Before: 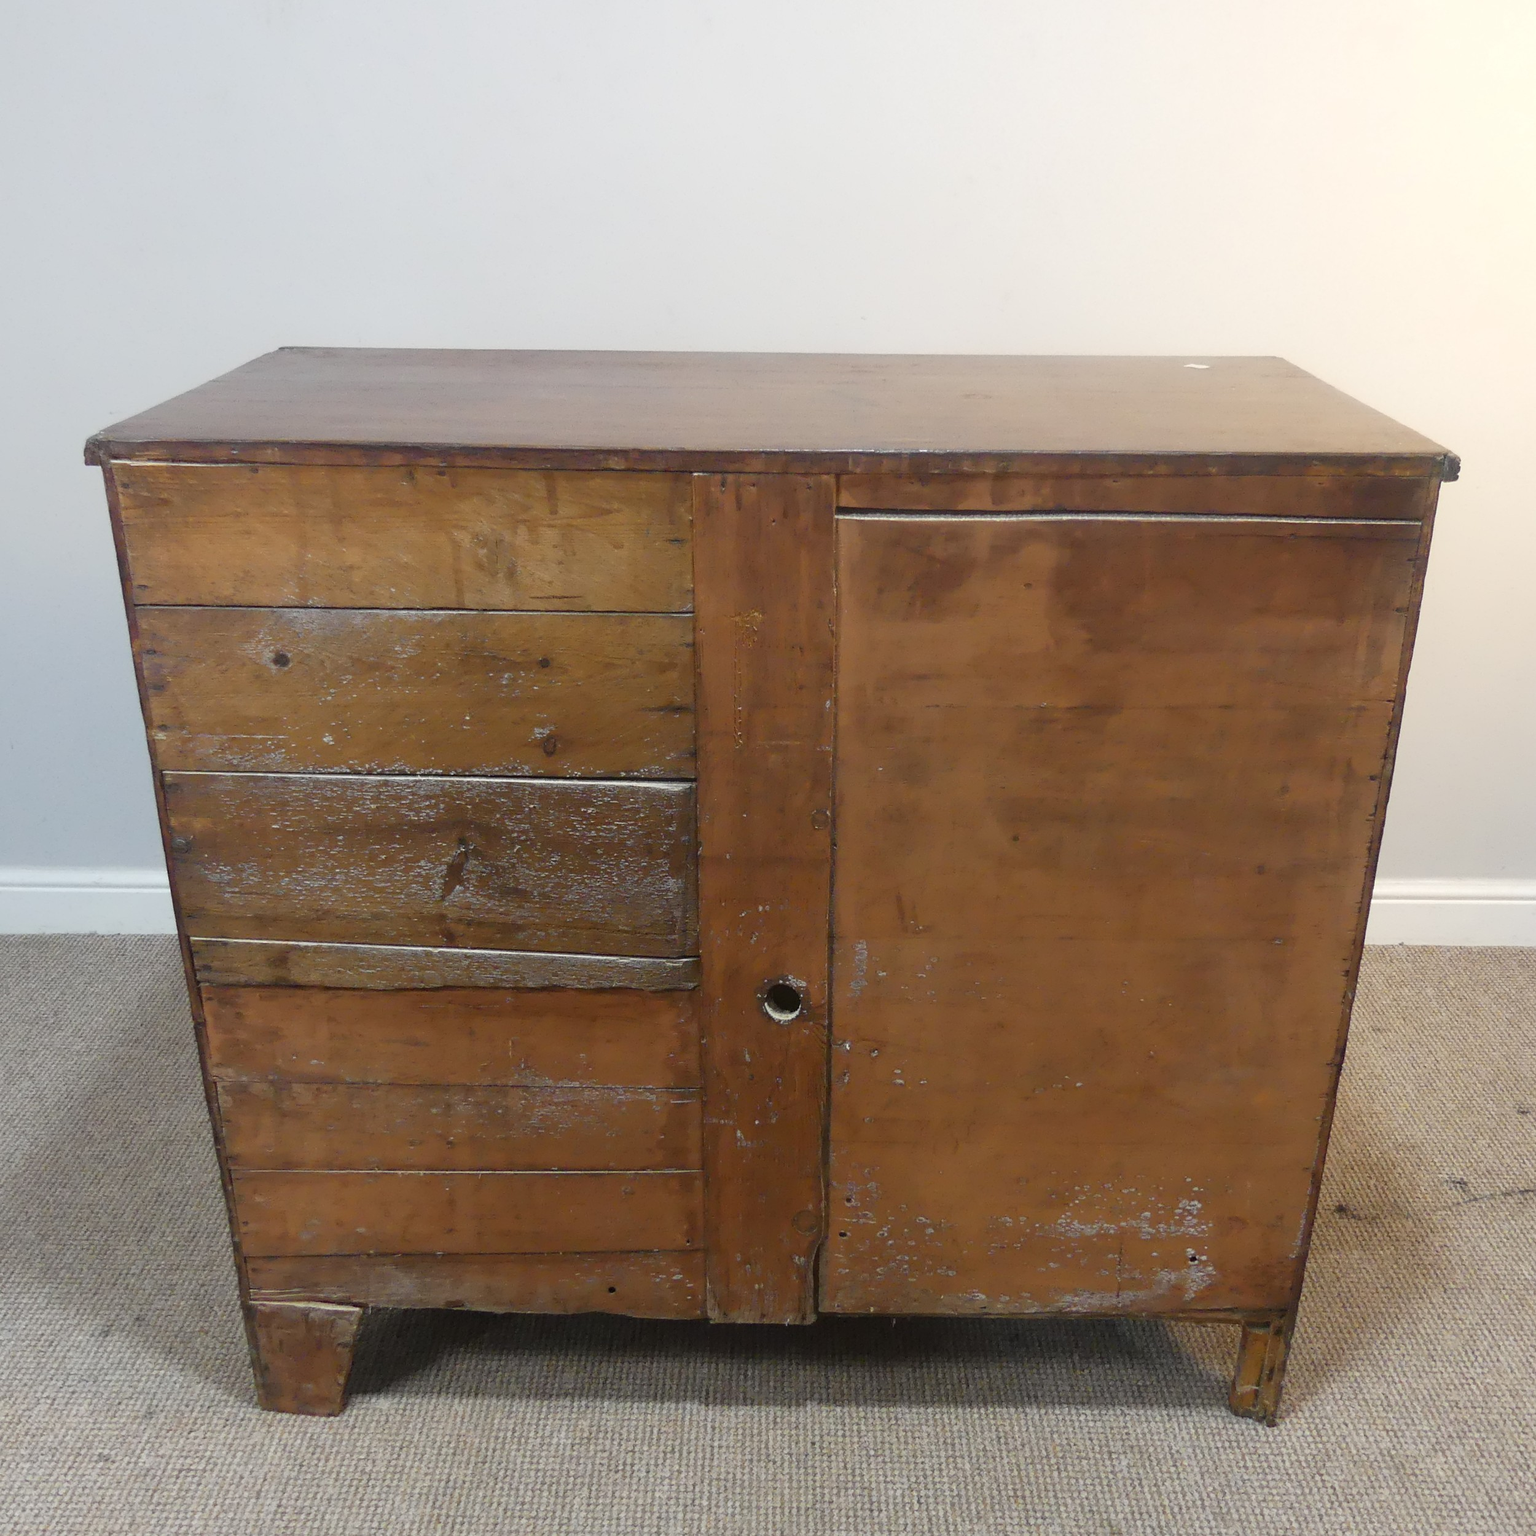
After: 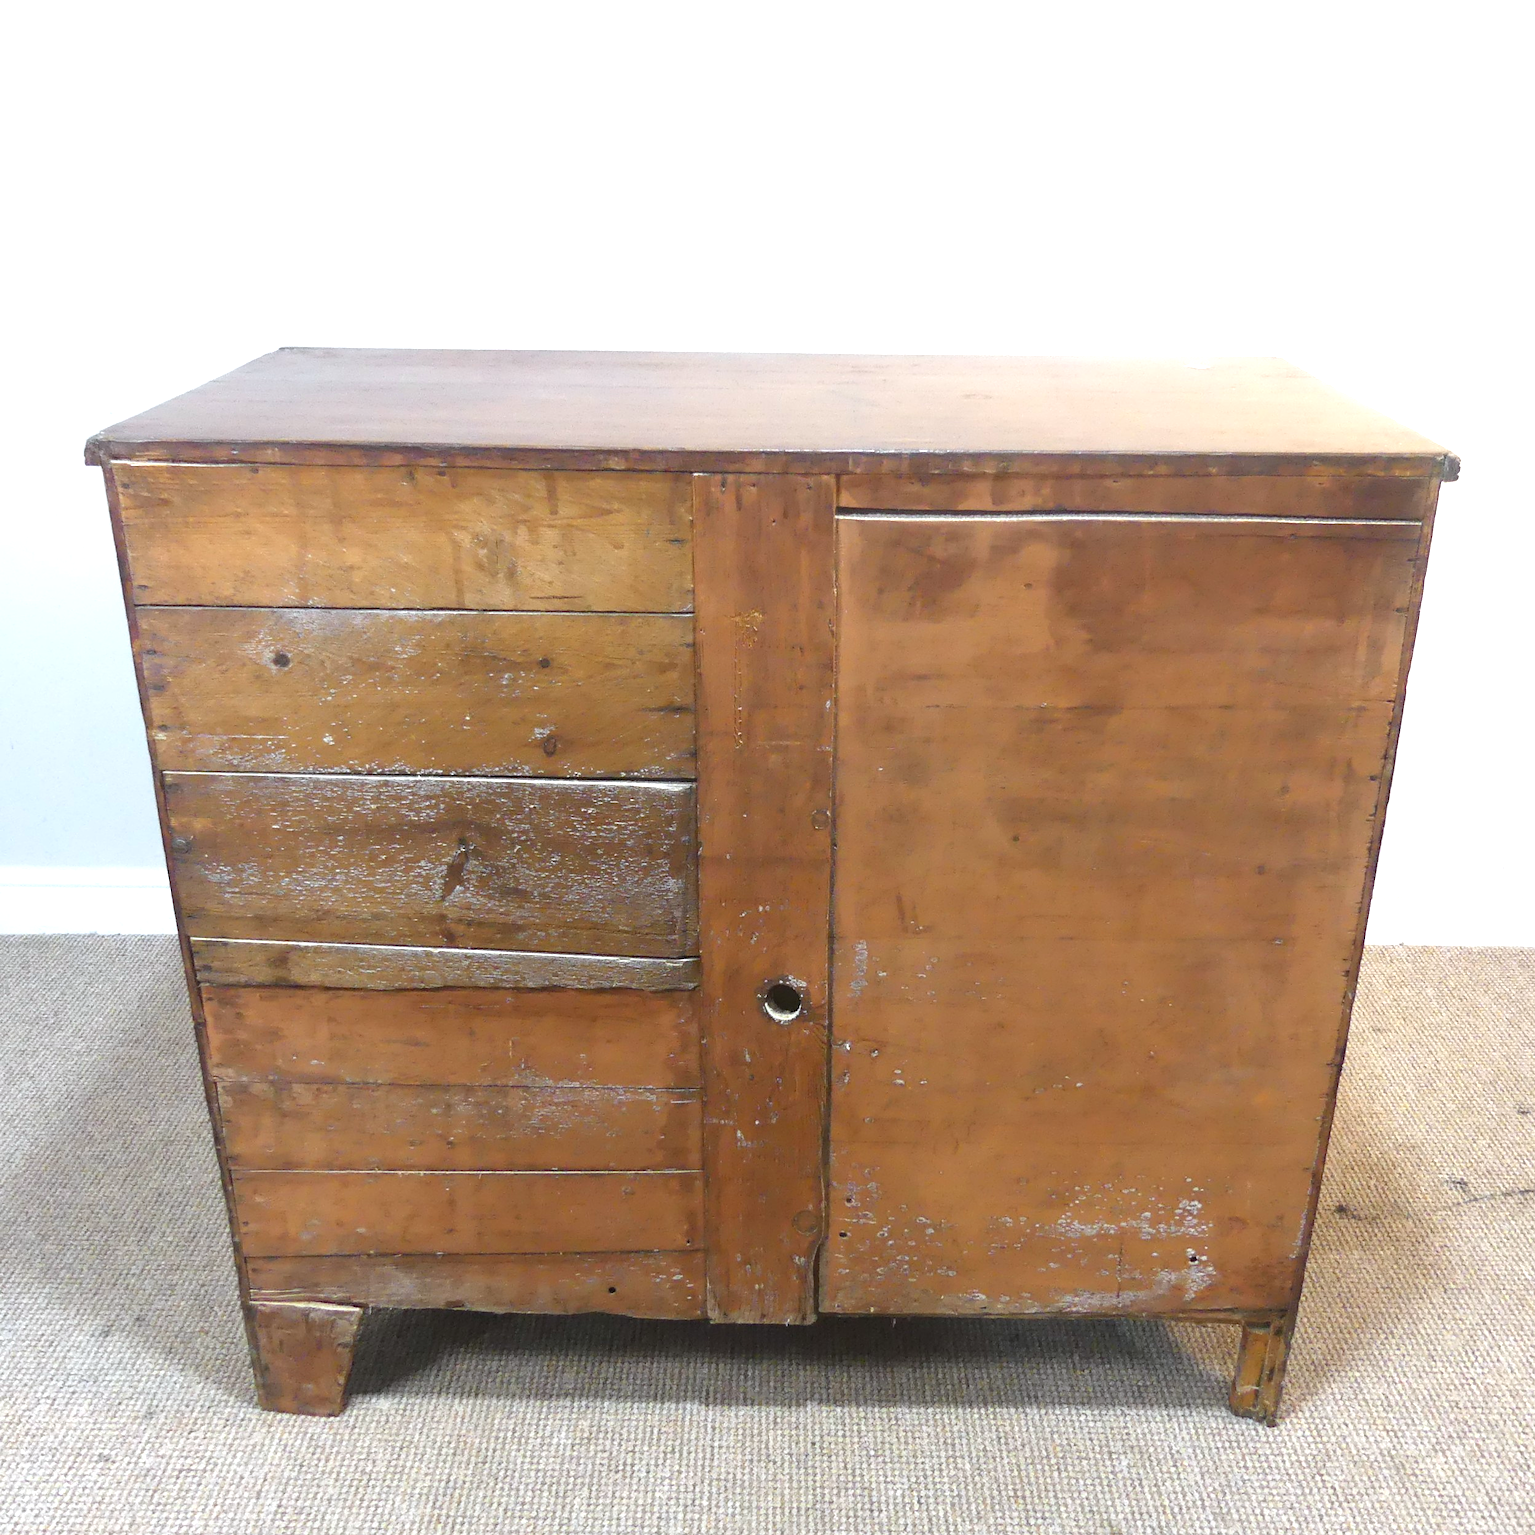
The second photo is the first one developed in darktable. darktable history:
exposure: black level correction 0, exposure 1 EV, compensate exposure bias true, compensate highlight preservation false
white balance: red 0.98, blue 1.034
